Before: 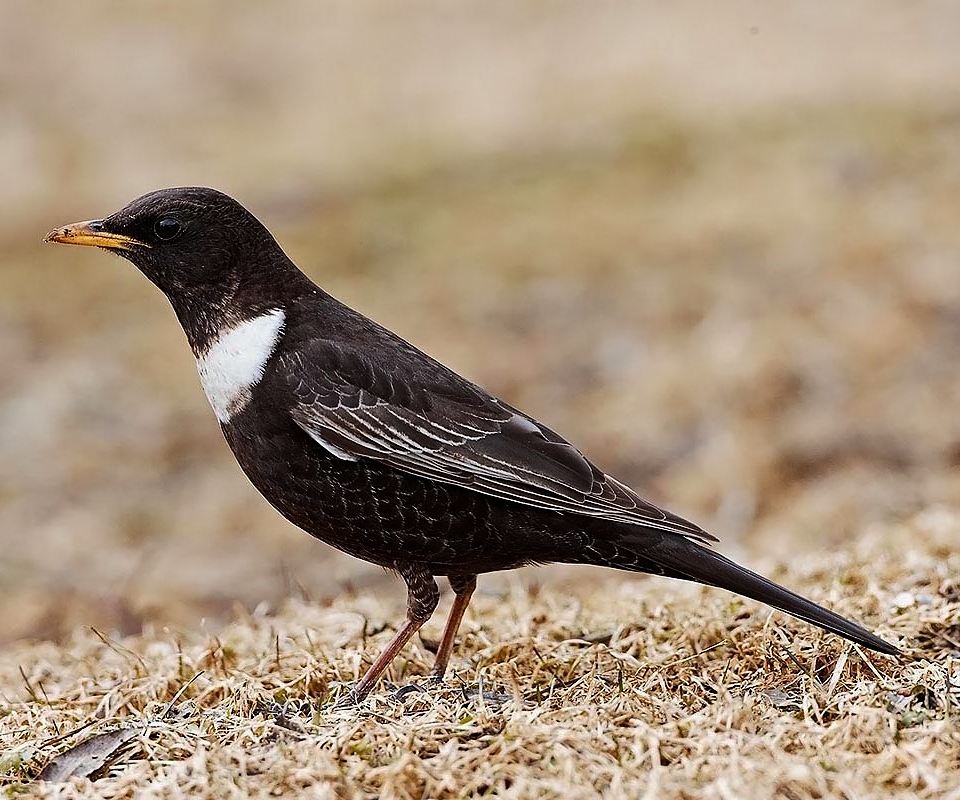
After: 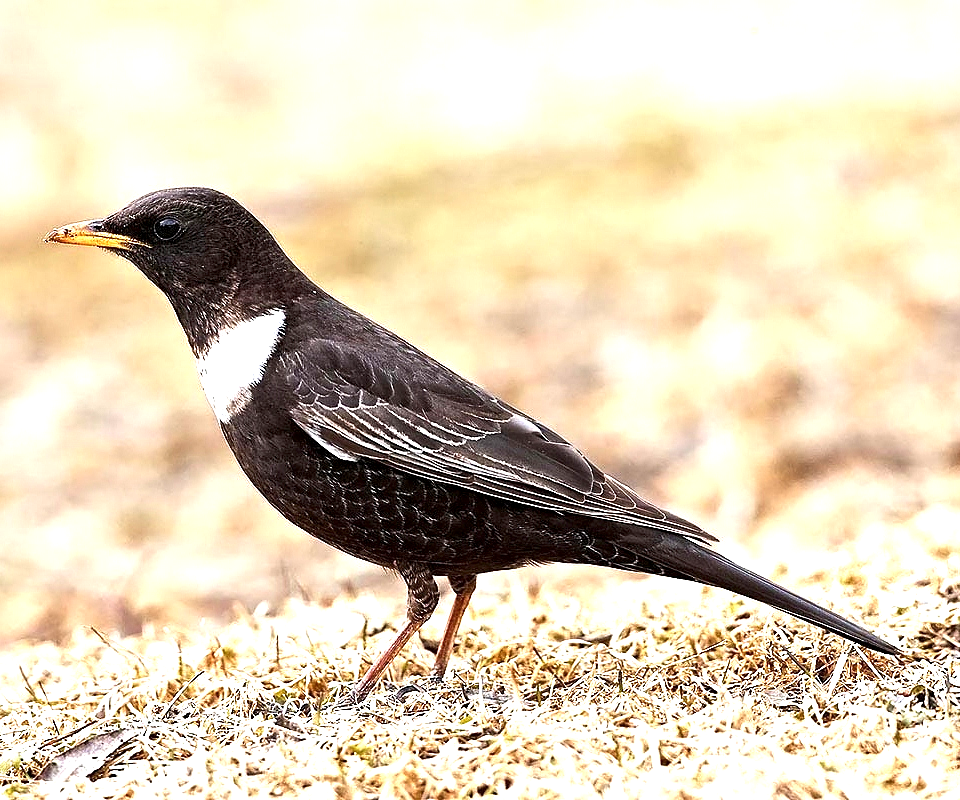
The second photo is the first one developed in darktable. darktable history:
local contrast: highlights 103%, shadows 99%, detail 119%, midtone range 0.2
exposure: black level correction 0.001, exposure 1.399 EV, compensate highlight preservation false
